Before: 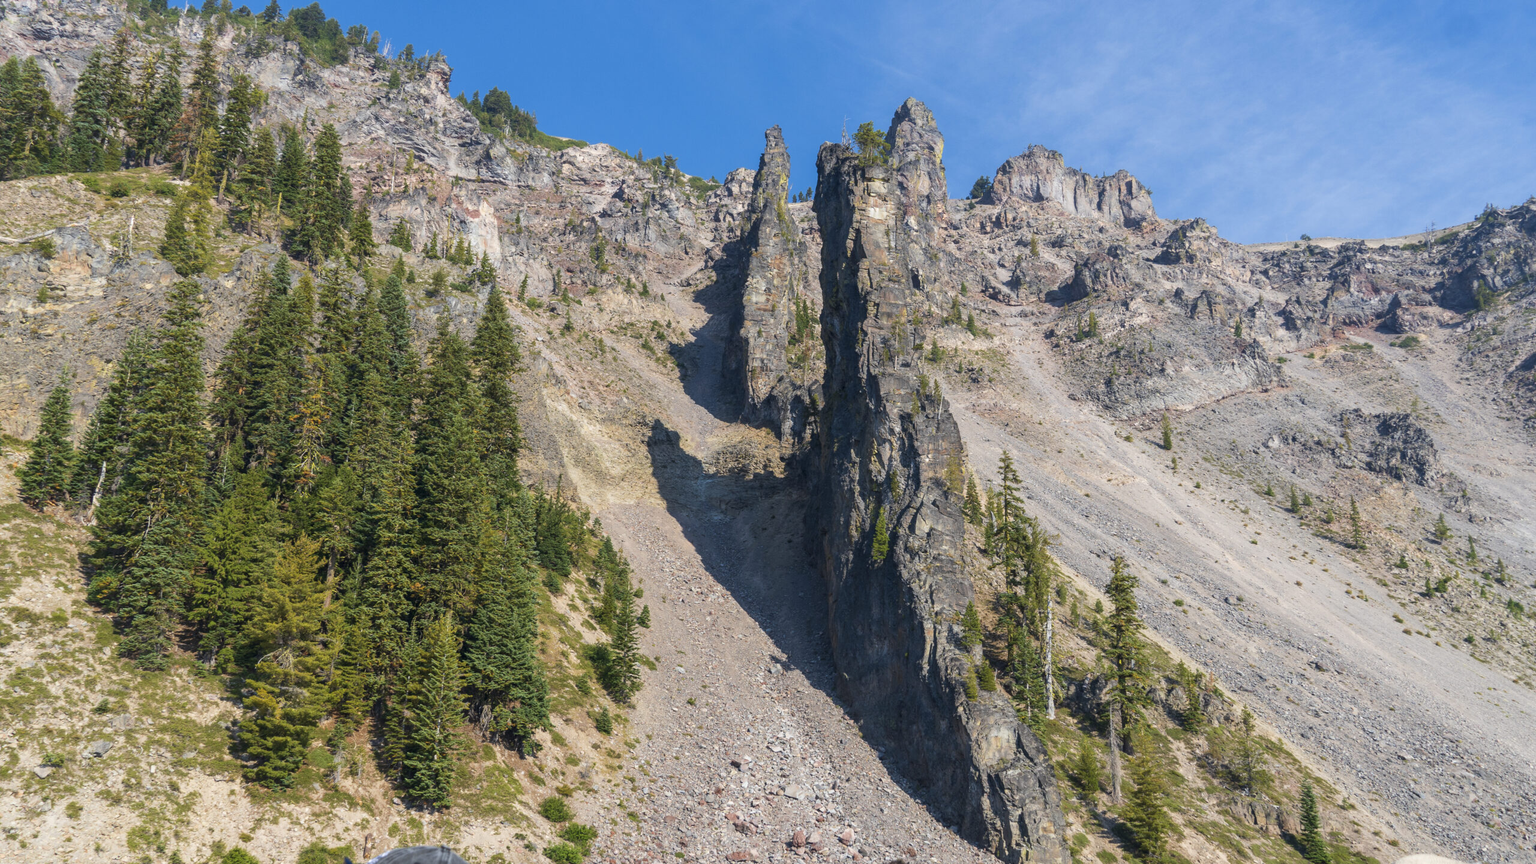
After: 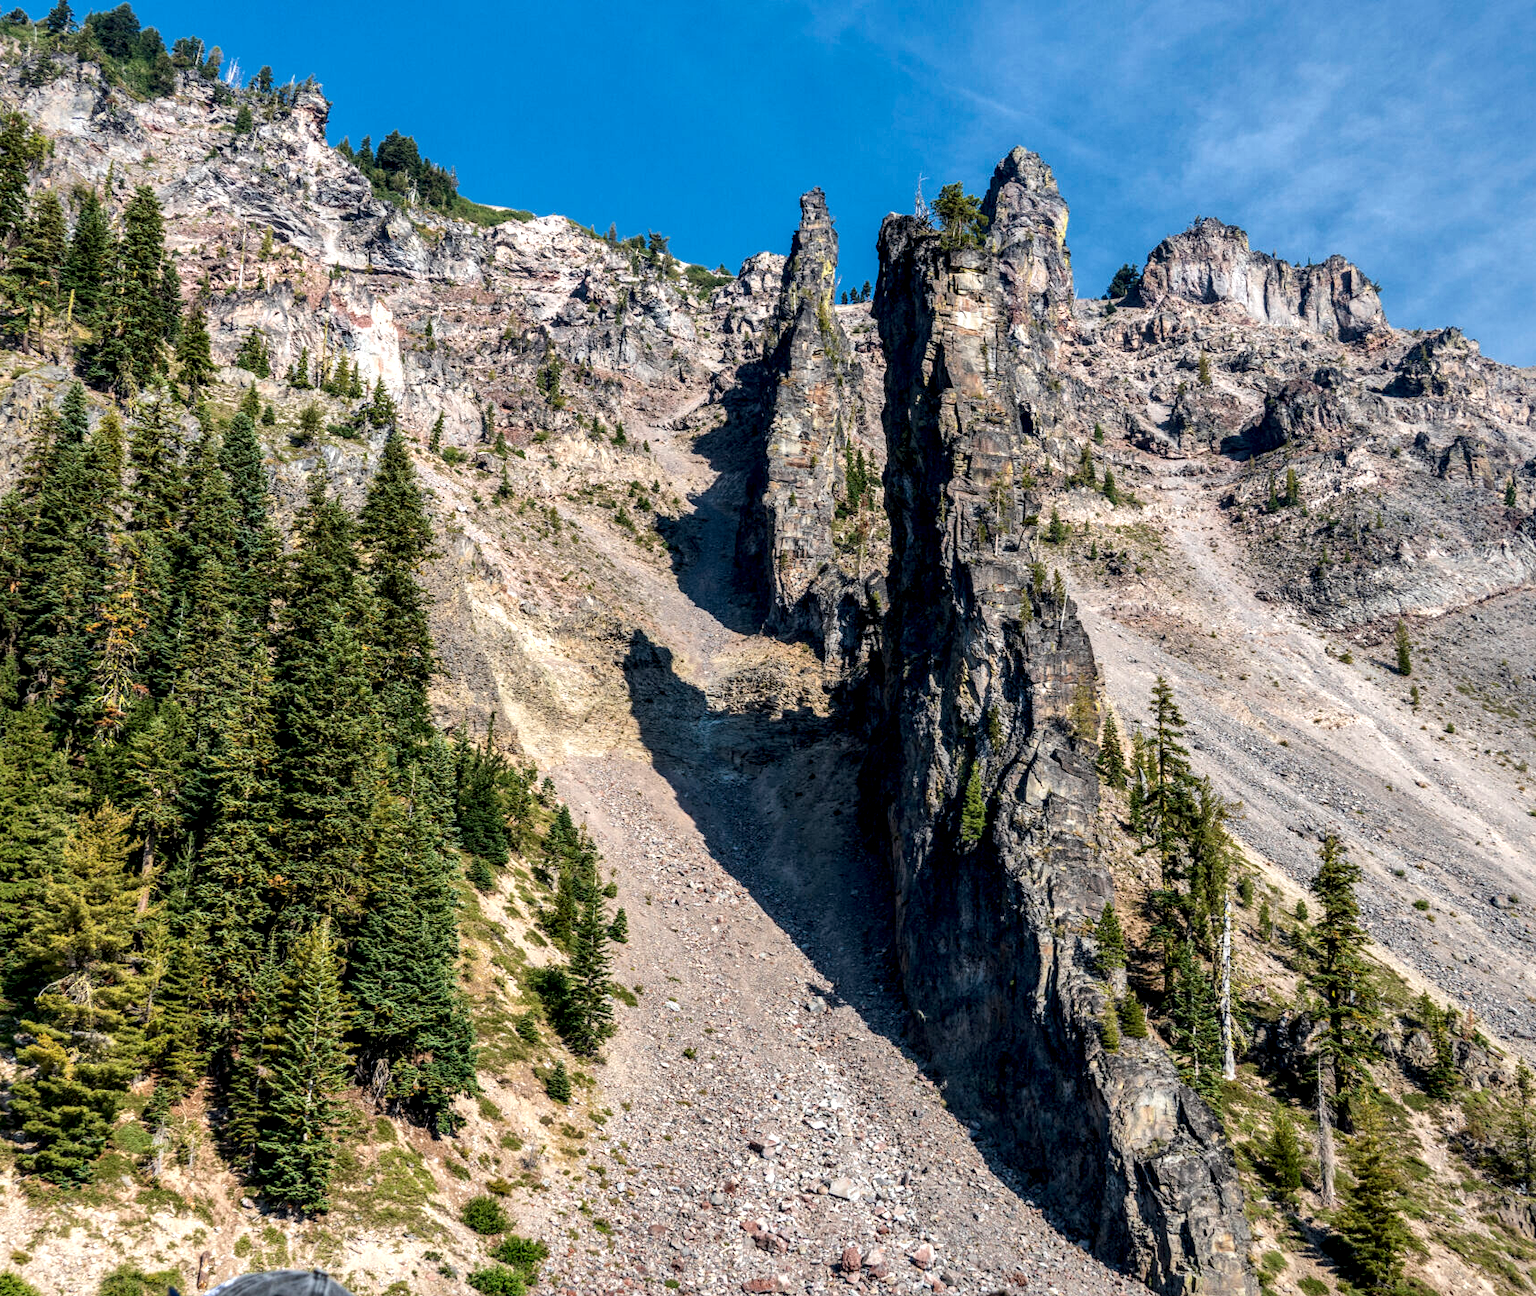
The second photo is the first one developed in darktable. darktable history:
local contrast: detail 204%
crop and rotate: left 15.132%, right 18.242%
shadows and highlights: shadows 40.33, highlights -59.97
